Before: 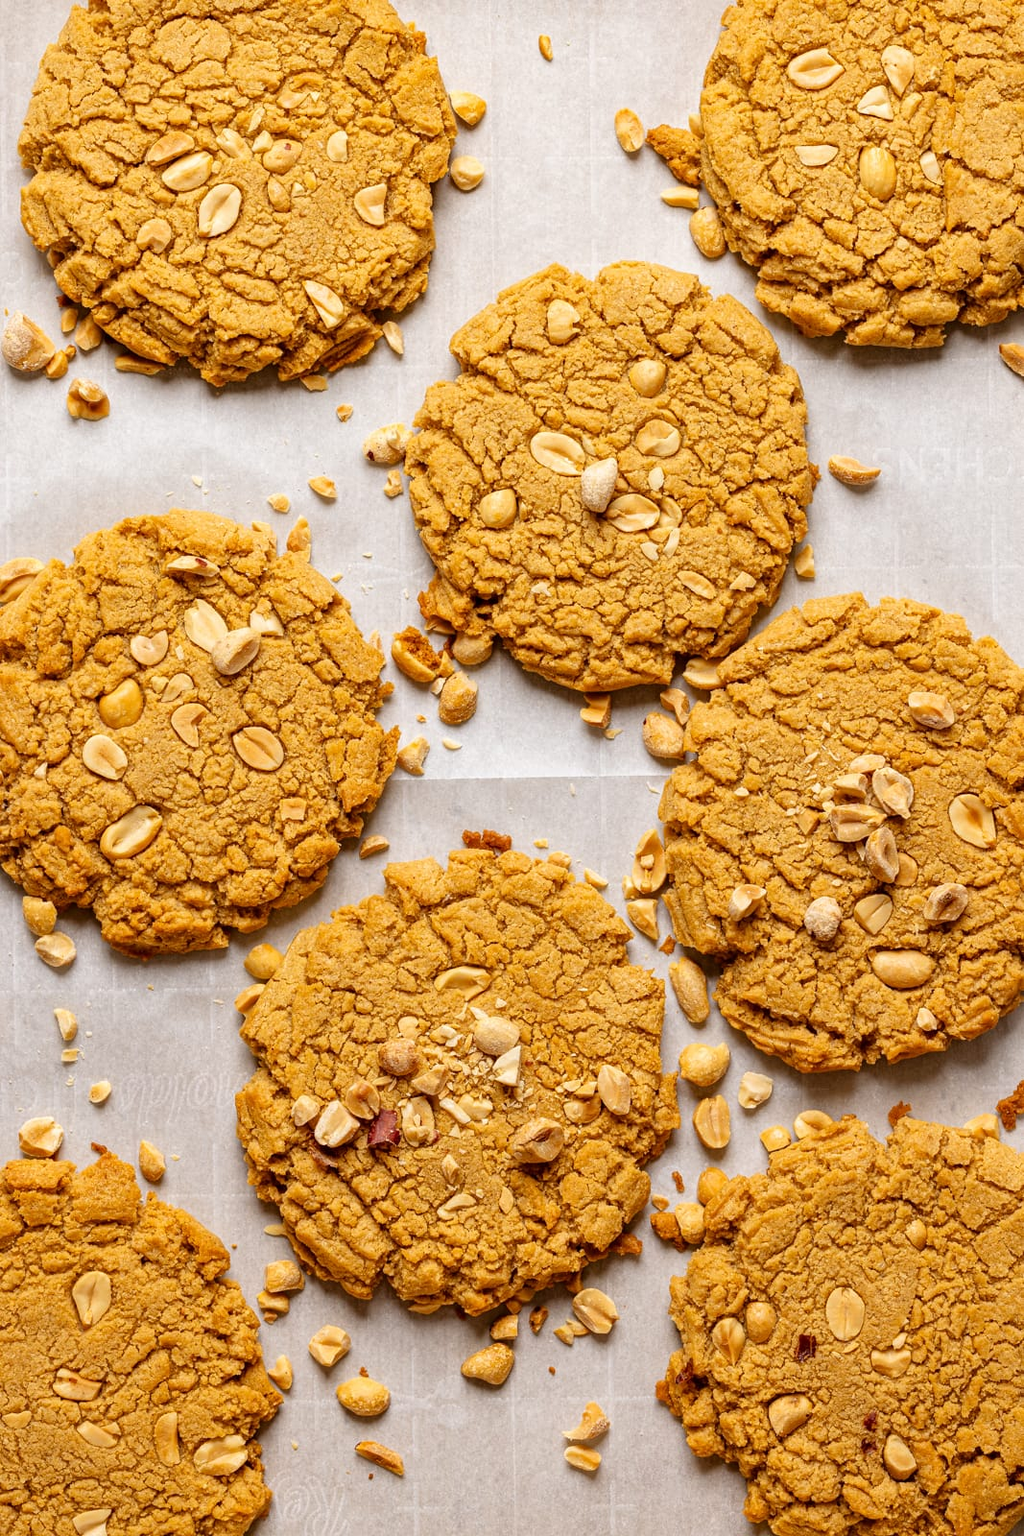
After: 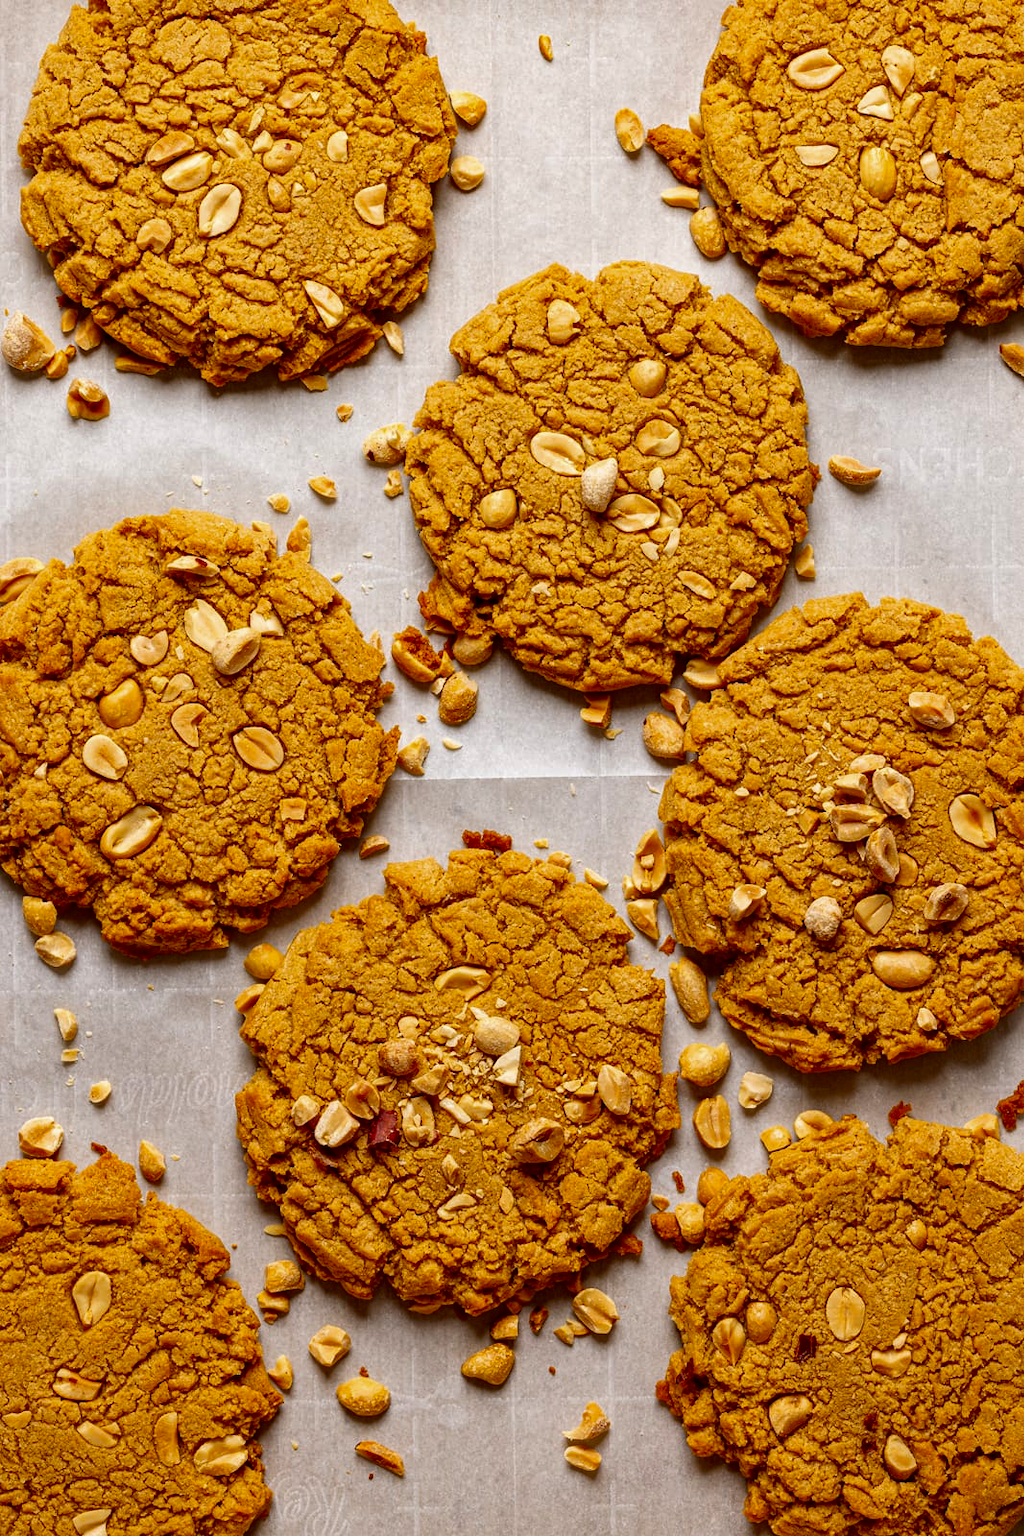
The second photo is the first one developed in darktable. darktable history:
contrast brightness saturation: brightness -0.246, saturation 0.196
